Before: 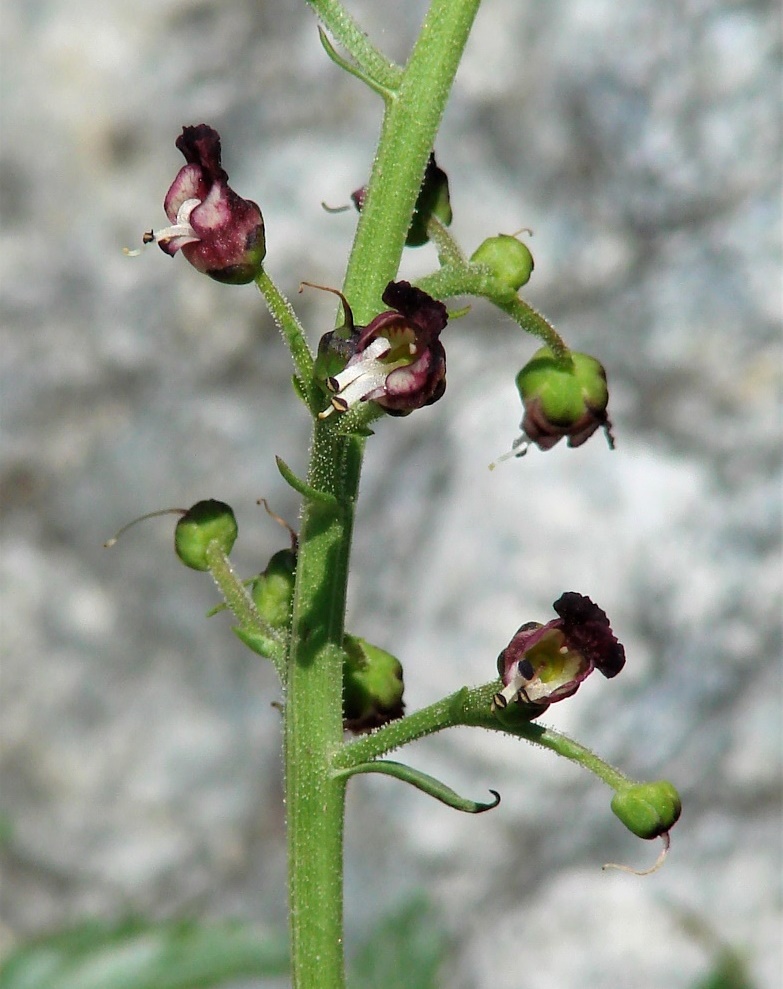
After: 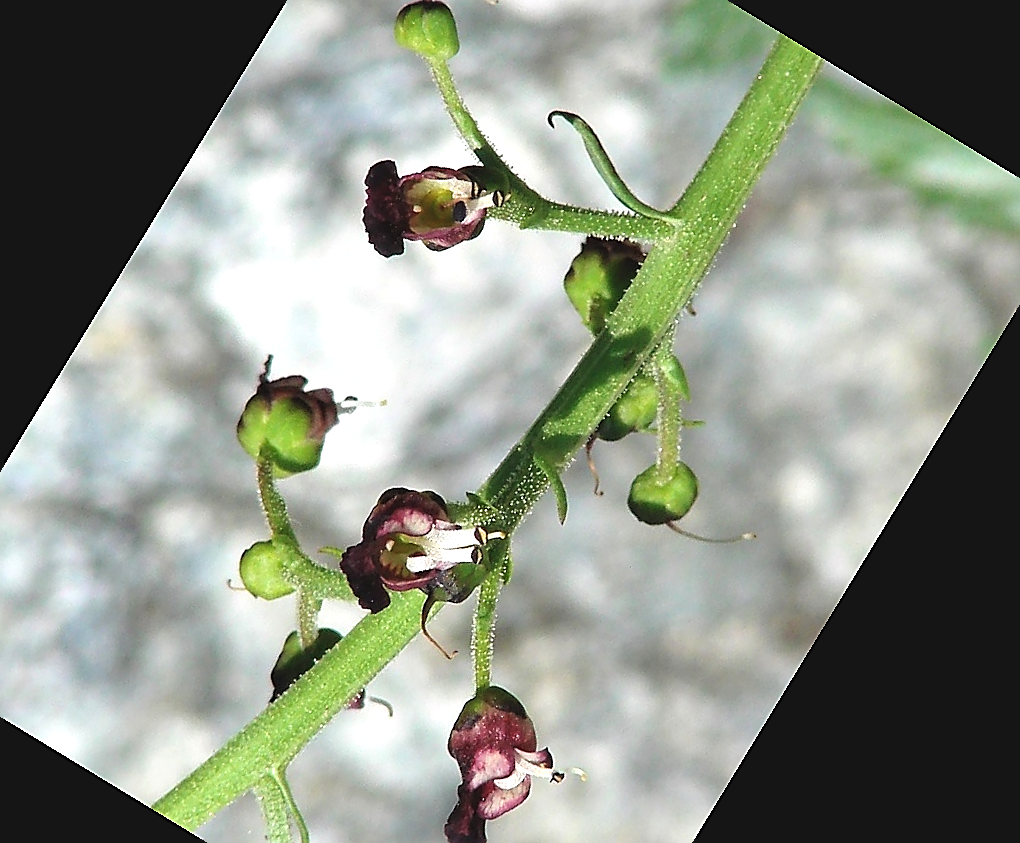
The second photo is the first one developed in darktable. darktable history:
exposure: black level correction -0.005, exposure 0.622 EV, compensate highlight preservation false
sharpen: radius 1.4, amount 1.25, threshold 0.7
crop and rotate: angle 148.68°, left 9.111%, top 15.603%, right 4.588%, bottom 17.041%
